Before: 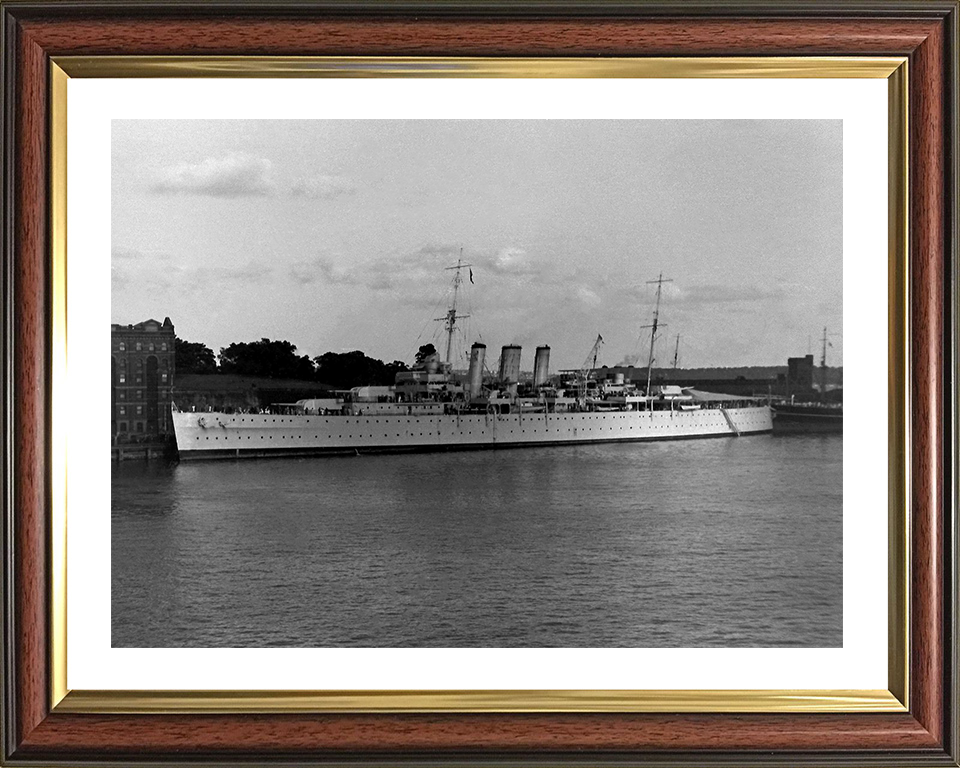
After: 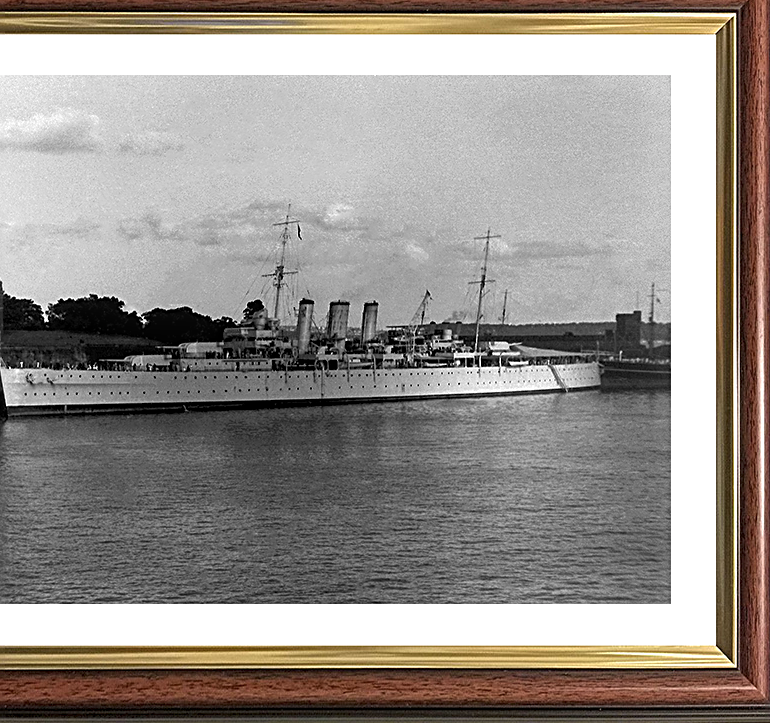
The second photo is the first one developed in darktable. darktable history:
sharpen: on, module defaults
local contrast: highlights 99%, shadows 86%, detail 160%, midtone range 0.2
crop and rotate: left 17.959%, top 5.771%, right 1.742%
